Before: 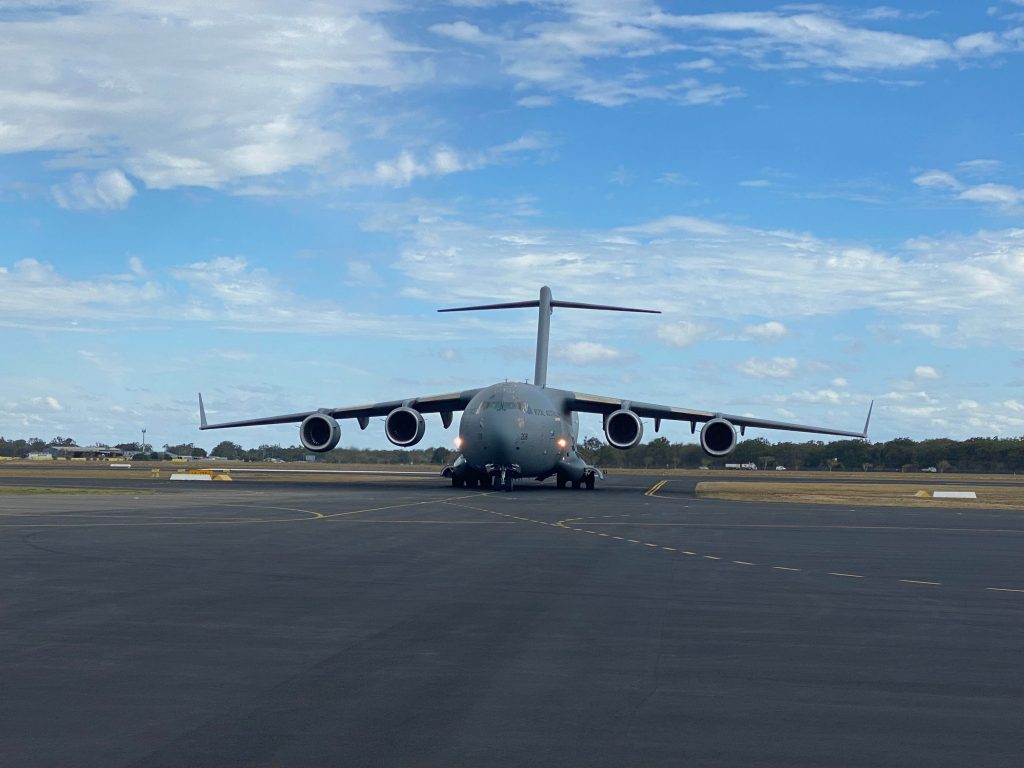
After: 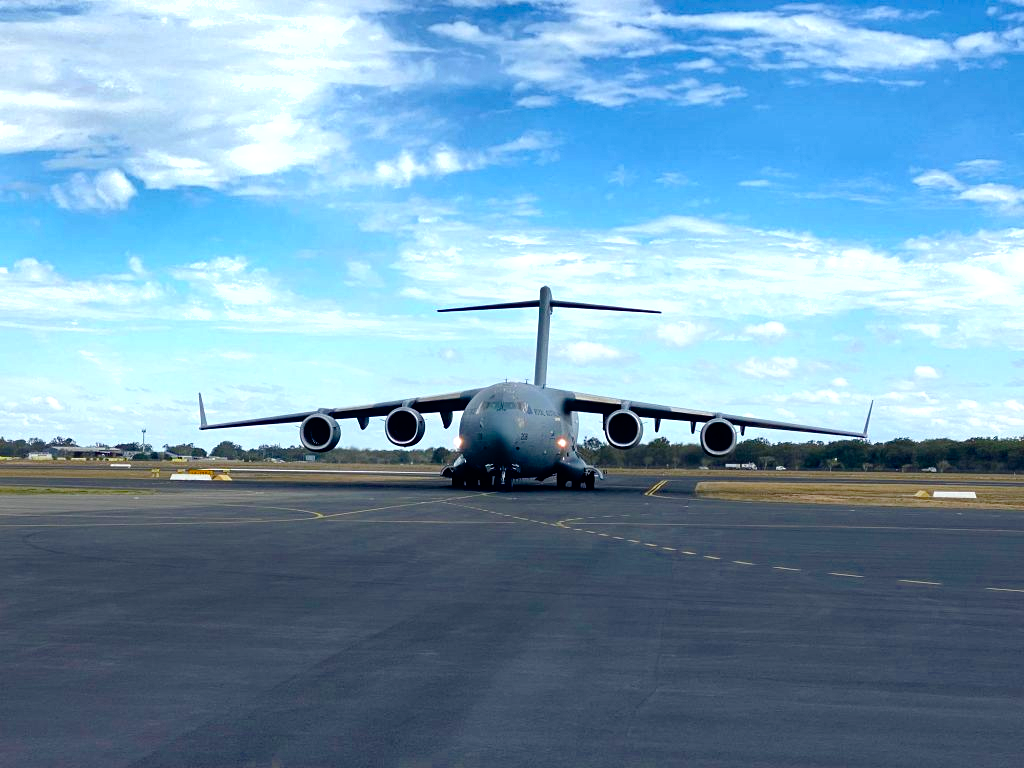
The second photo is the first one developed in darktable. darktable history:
color balance rgb: perceptual saturation grading › global saturation 20%, perceptual saturation grading › highlights -25.767%, perceptual saturation grading › shadows 49.792%, global vibrance 0.825%, saturation formula JzAzBz (2021)
shadows and highlights: shadows 61.3, soften with gaussian
tone equalizer: -8 EV -0.739 EV, -7 EV -0.696 EV, -6 EV -0.604 EV, -5 EV -0.384 EV, -3 EV 0.366 EV, -2 EV 0.6 EV, -1 EV 0.696 EV, +0 EV 0.75 EV, mask exposure compensation -0.487 EV
